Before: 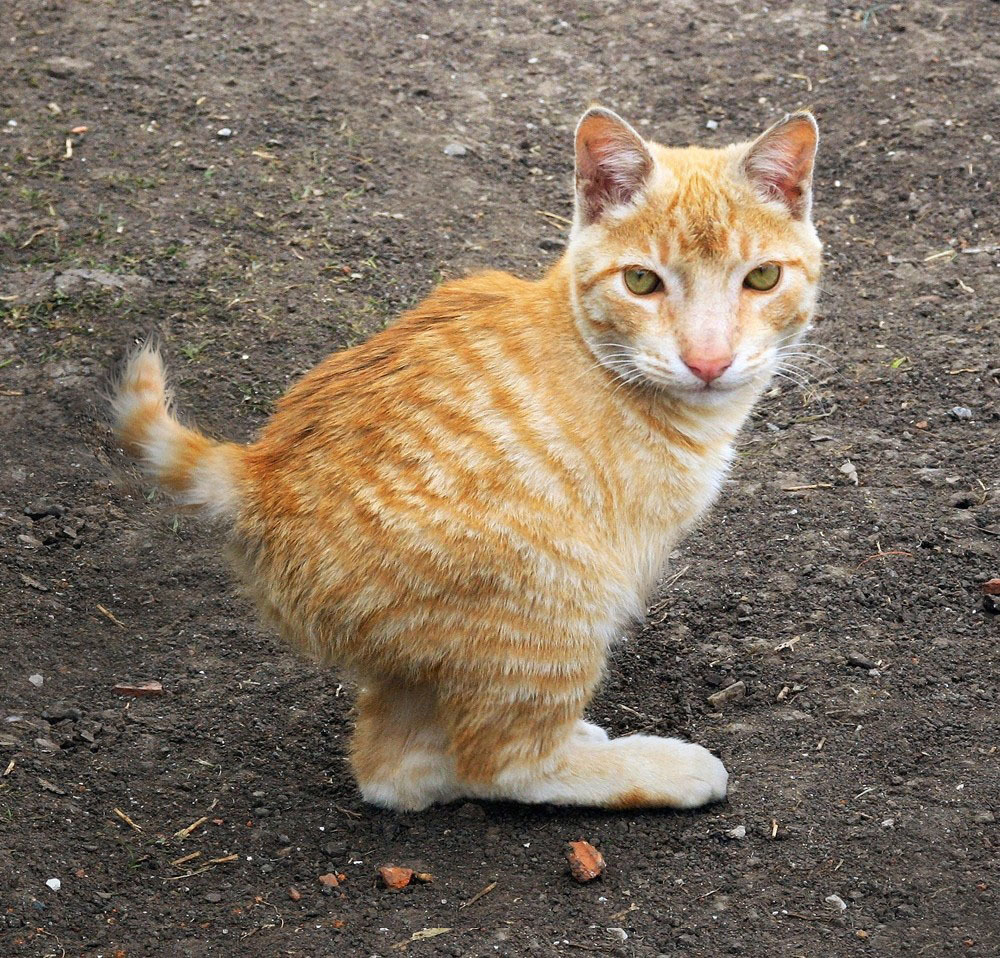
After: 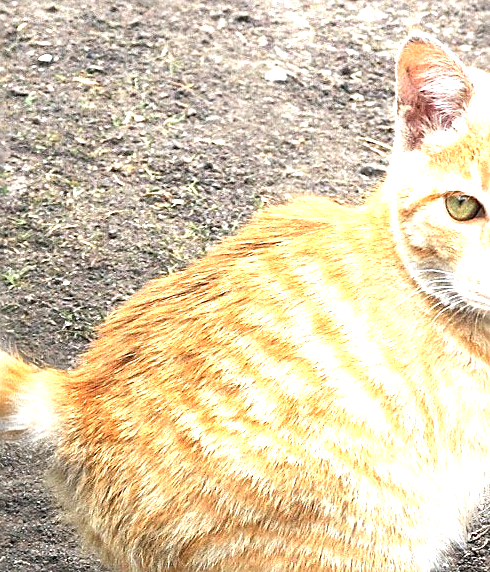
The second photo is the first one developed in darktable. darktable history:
sharpen: on, module defaults
crop: left 17.912%, top 7.807%, right 33.06%, bottom 32.423%
exposure: black level correction 0, exposure 1.441 EV, compensate highlight preservation false
contrast brightness saturation: saturation -0.101
